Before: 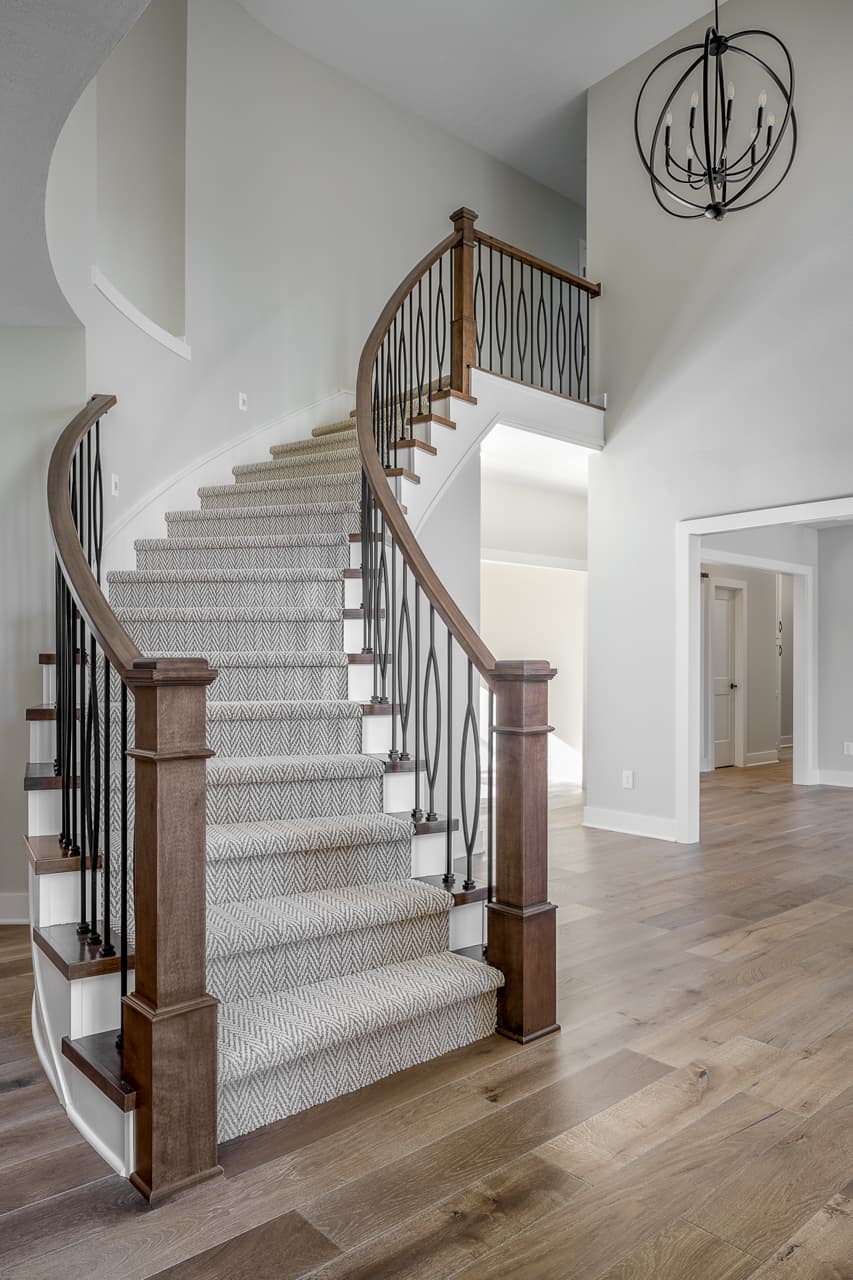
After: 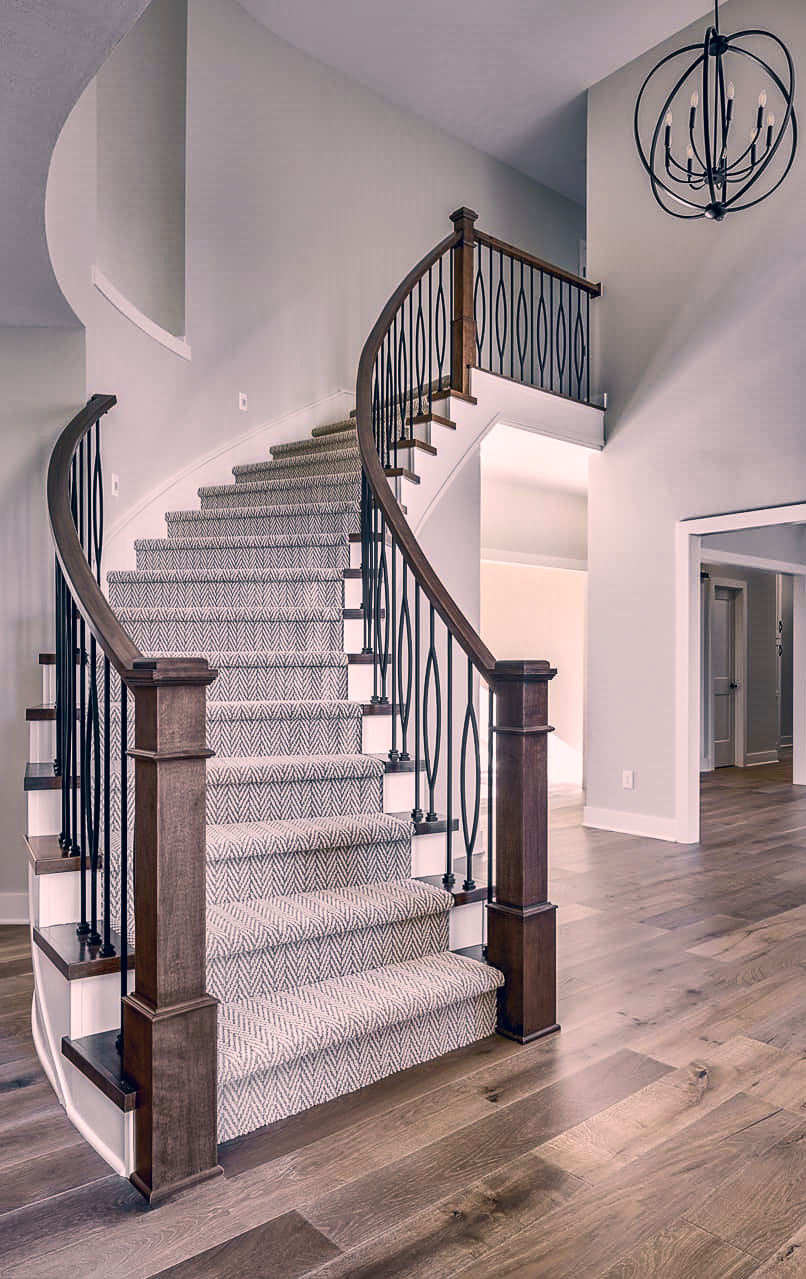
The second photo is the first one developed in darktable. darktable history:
sharpen: amount 0.208
color correction: highlights a* 14.42, highlights b* 5.88, shadows a* -5.88, shadows b* -15.84, saturation 0.862
crop and rotate: left 0%, right 5.398%
contrast brightness saturation: contrast 0.23, brightness 0.102, saturation 0.294
shadows and highlights: shadows 24.45, highlights -76.73, soften with gaussian
